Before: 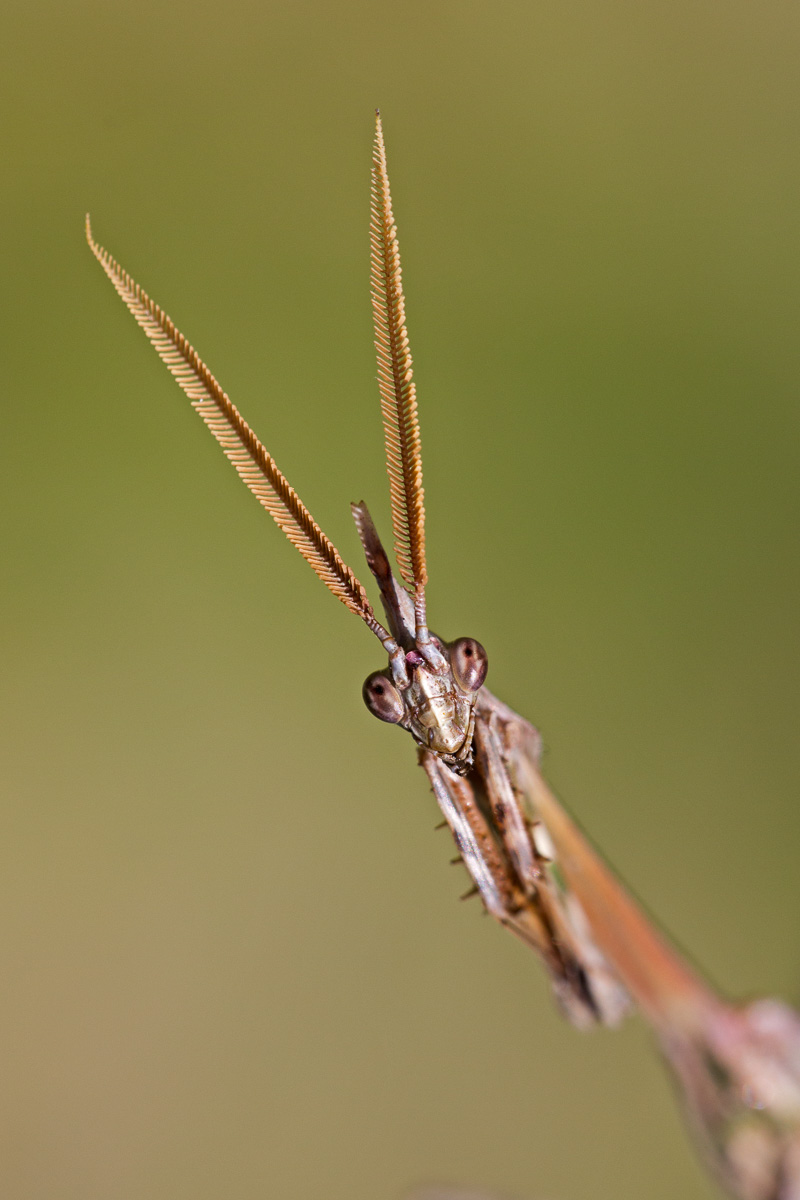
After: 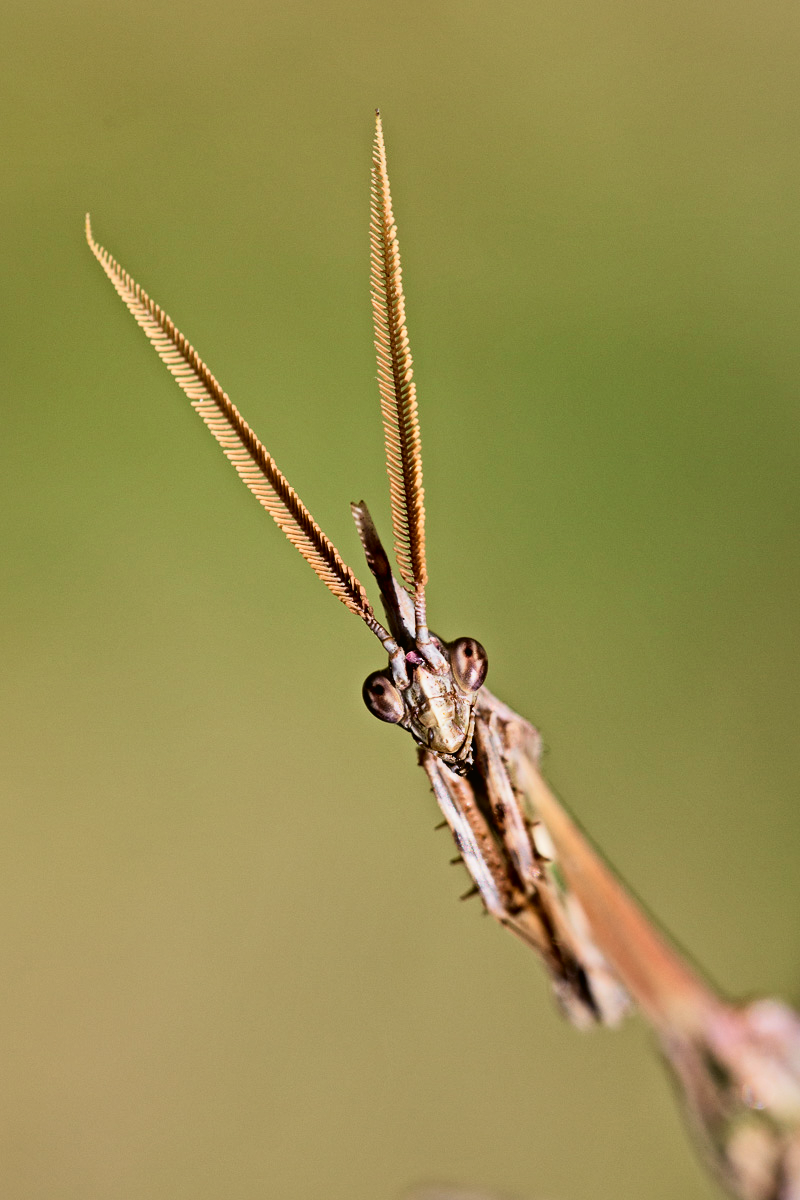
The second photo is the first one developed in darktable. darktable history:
filmic rgb: middle gray luminance 12.9%, black relative exposure -10.14 EV, white relative exposure 3.47 EV, target black luminance 0%, hardness 5.66, latitude 45.24%, contrast 1.222, highlights saturation mix 4.14%, shadows ↔ highlights balance 26.79%
tone curve: curves: ch0 [(0.003, 0.029) (0.037, 0.036) (0.149, 0.117) (0.297, 0.318) (0.422, 0.474) (0.531, 0.6) (0.743, 0.809) (0.877, 0.901) (1, 0.98)]; ch1 [(0, 0) (0.305, 0.325) (0.453, 0.437) (0.482, 0.479) (0.501, 0.5) (0.506, 0.503) (0.567, 0.572) (0.605, 0.608) (0.668, 0.69) (1, 1)]; ch2 [(0, 0) (0.313, 0.306) (0.4, 0.399) (0.45, 0.48) (0.499, 0.502) (0.512, 0.523) (0.57, 0.595) (0.653, 0.662) (1, 1)], color space Lab, independent channels, preserve colors none
shadows and highlights: low approximation 0.01, soften with gaussian
local contrast: mode bilateral grid, contrast 29, coarseness 24, midtone range 0.2
tone equalizer: -7 EV 0.106 EV
